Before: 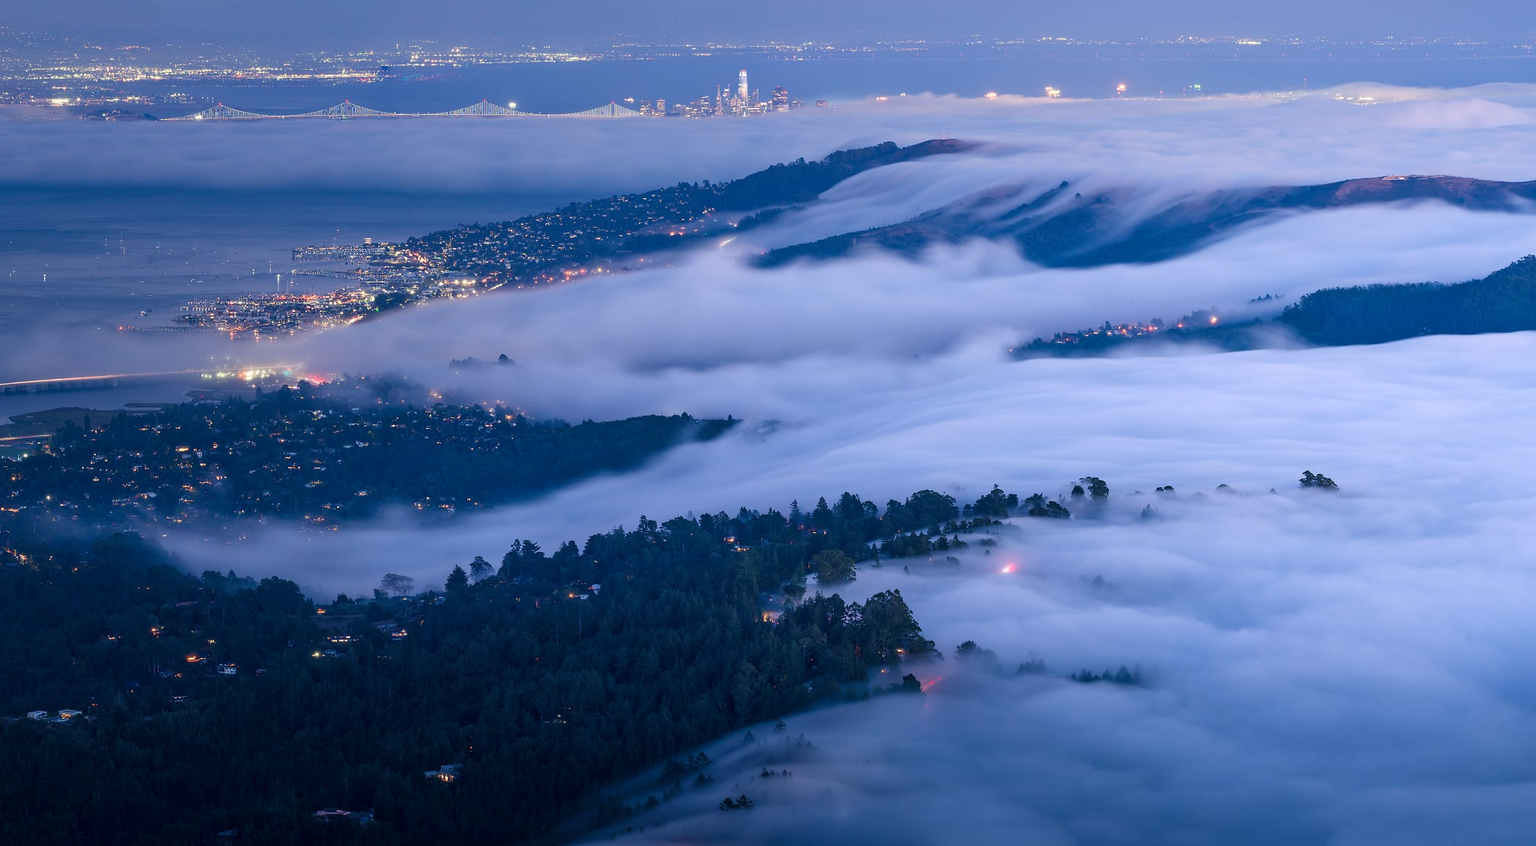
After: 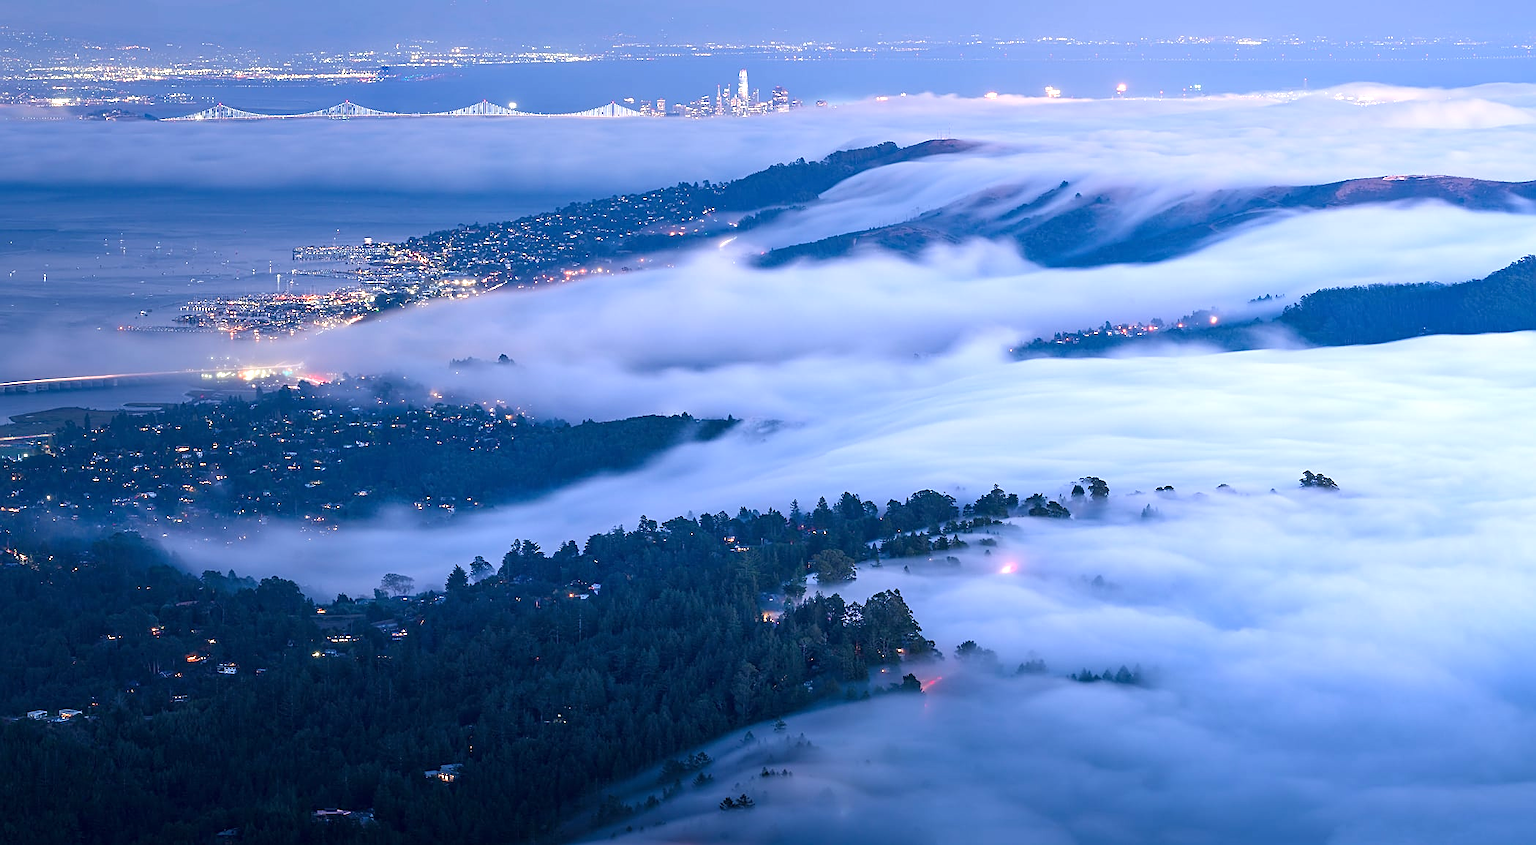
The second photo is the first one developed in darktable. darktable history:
sharpen: on, module defaults
exposure: exposure 0.722 EV, compensate highlight preservation false
